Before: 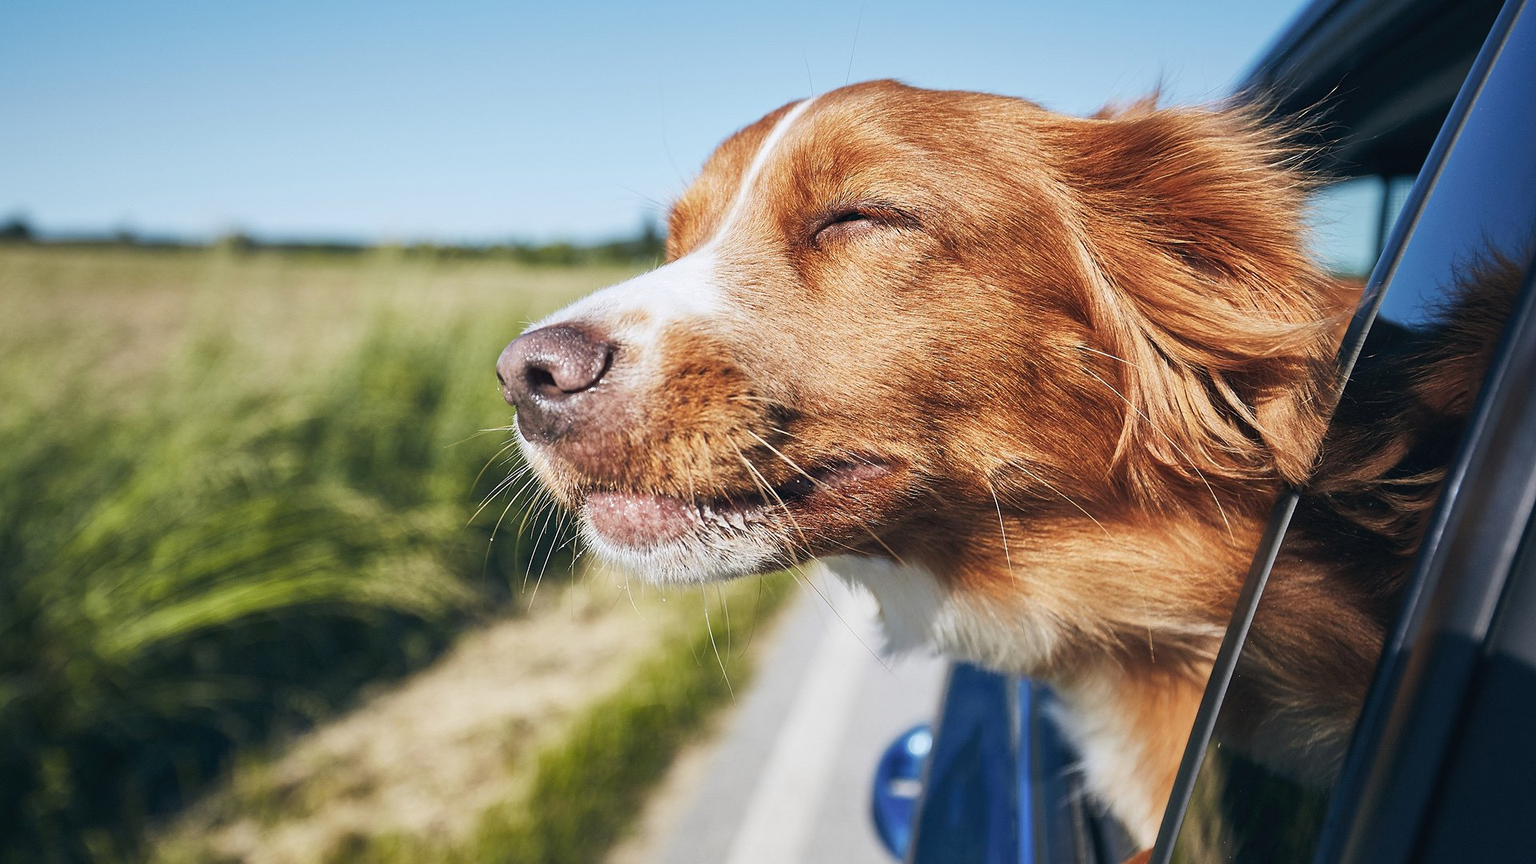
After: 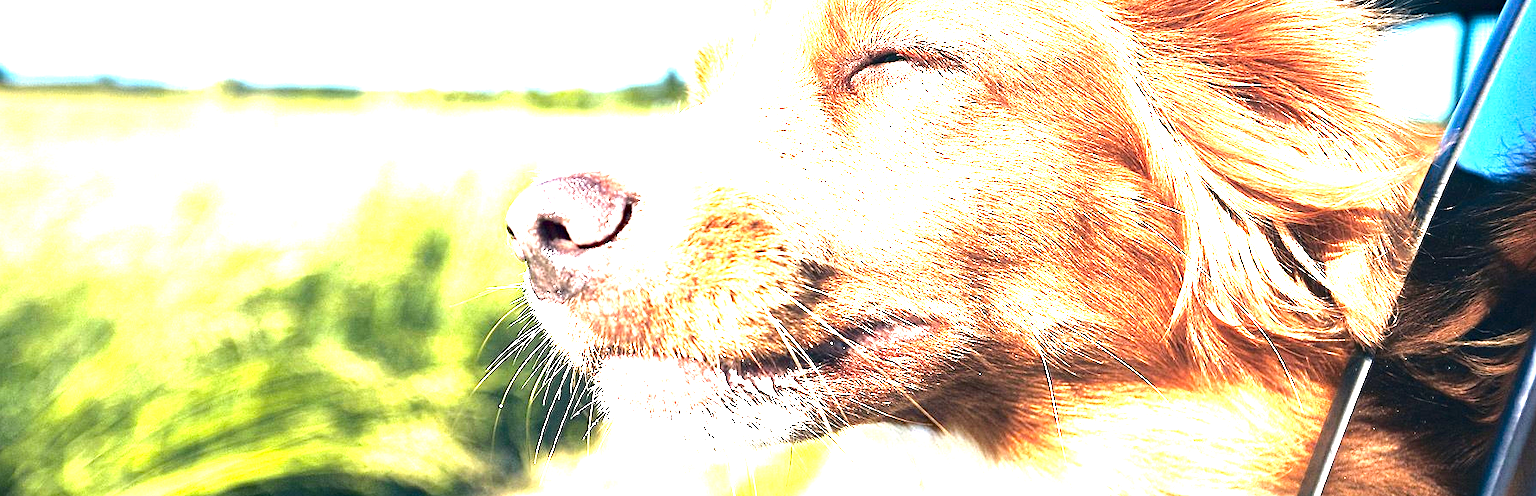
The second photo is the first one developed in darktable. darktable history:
contrast equalizer: octaves 7, y [[0.5, 0.486, 0.447, 0.446, 0.489, 0.5], [0.5 ×6], [0.5 ×6], [0 ×6], [0 ×6]]
tone equalizer: -8 EV -0.447 EV, -7 EV -0.368 EV, -6 EV -0.306 EV, -5 EV -0.239 EV, -3 EV 0.23 EV, -2 EV 0.304 EV, -1 EV 0.364 EV, +0 EV 0.412 EV, edges refinement/feathering 500, mask exposure compensation -1.57 EV, preserve details no
local contrast: mode bilateral grid, contrast 19, coarseness 49, detail 119%, midtone range 0.2
crop: left 1.789%, top 18.972%, right 5.462%, bottom 27.78%
contrast brightness saturation: contrast 0.066, brightness -0.135, saturation 0.061
exposure: black level correction 0, exposure 2.421 EV, compensate highlight preservation false
haze removal: strength 0.293, distance 0.252, adaptive false
